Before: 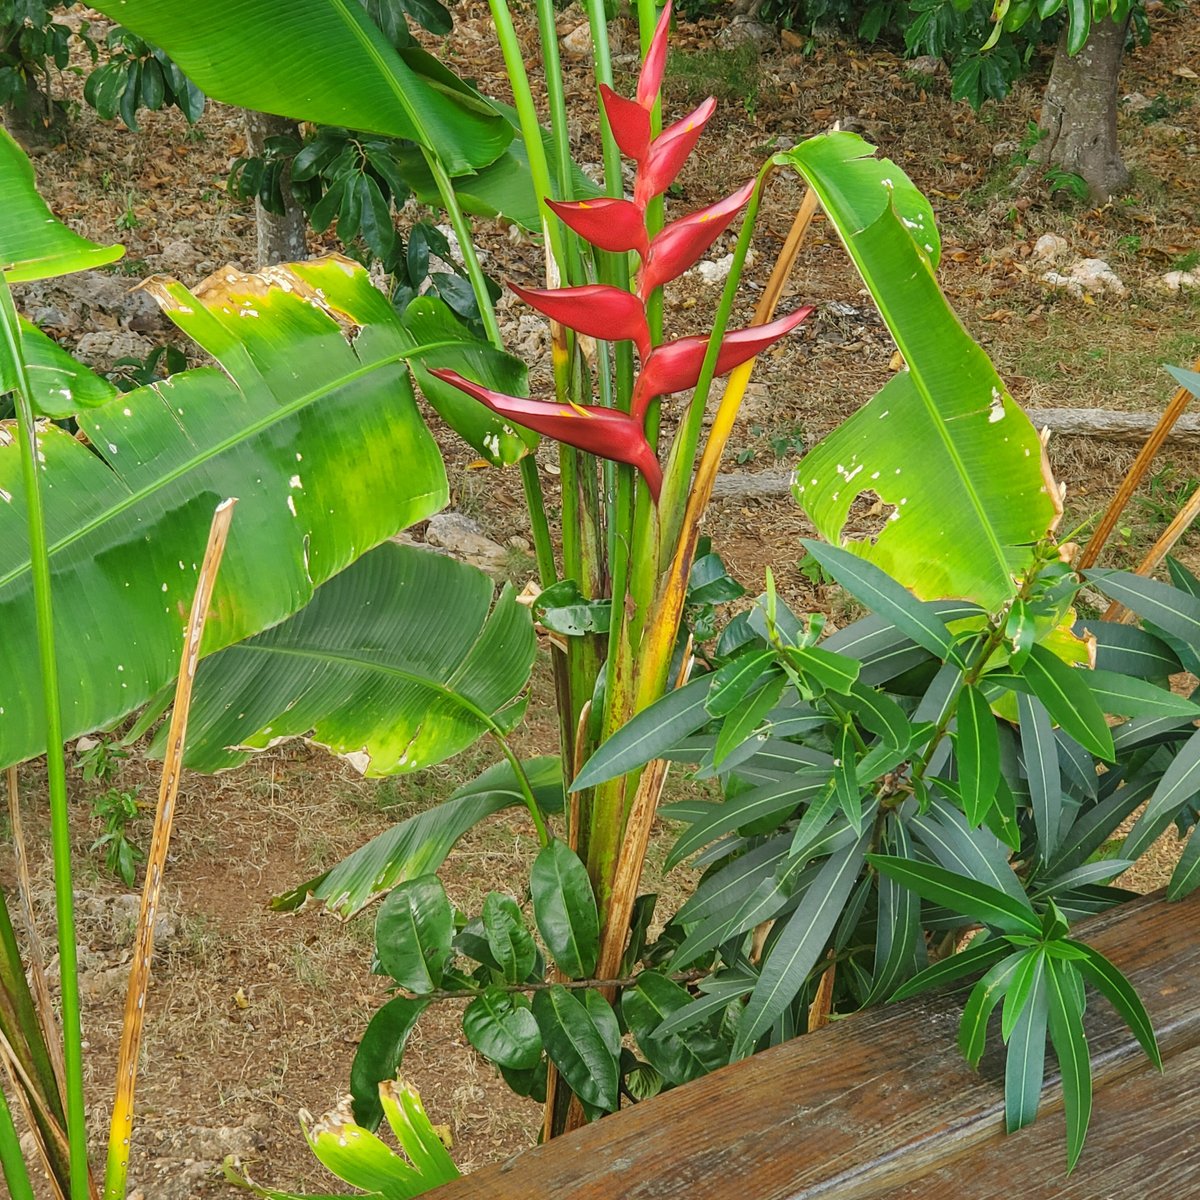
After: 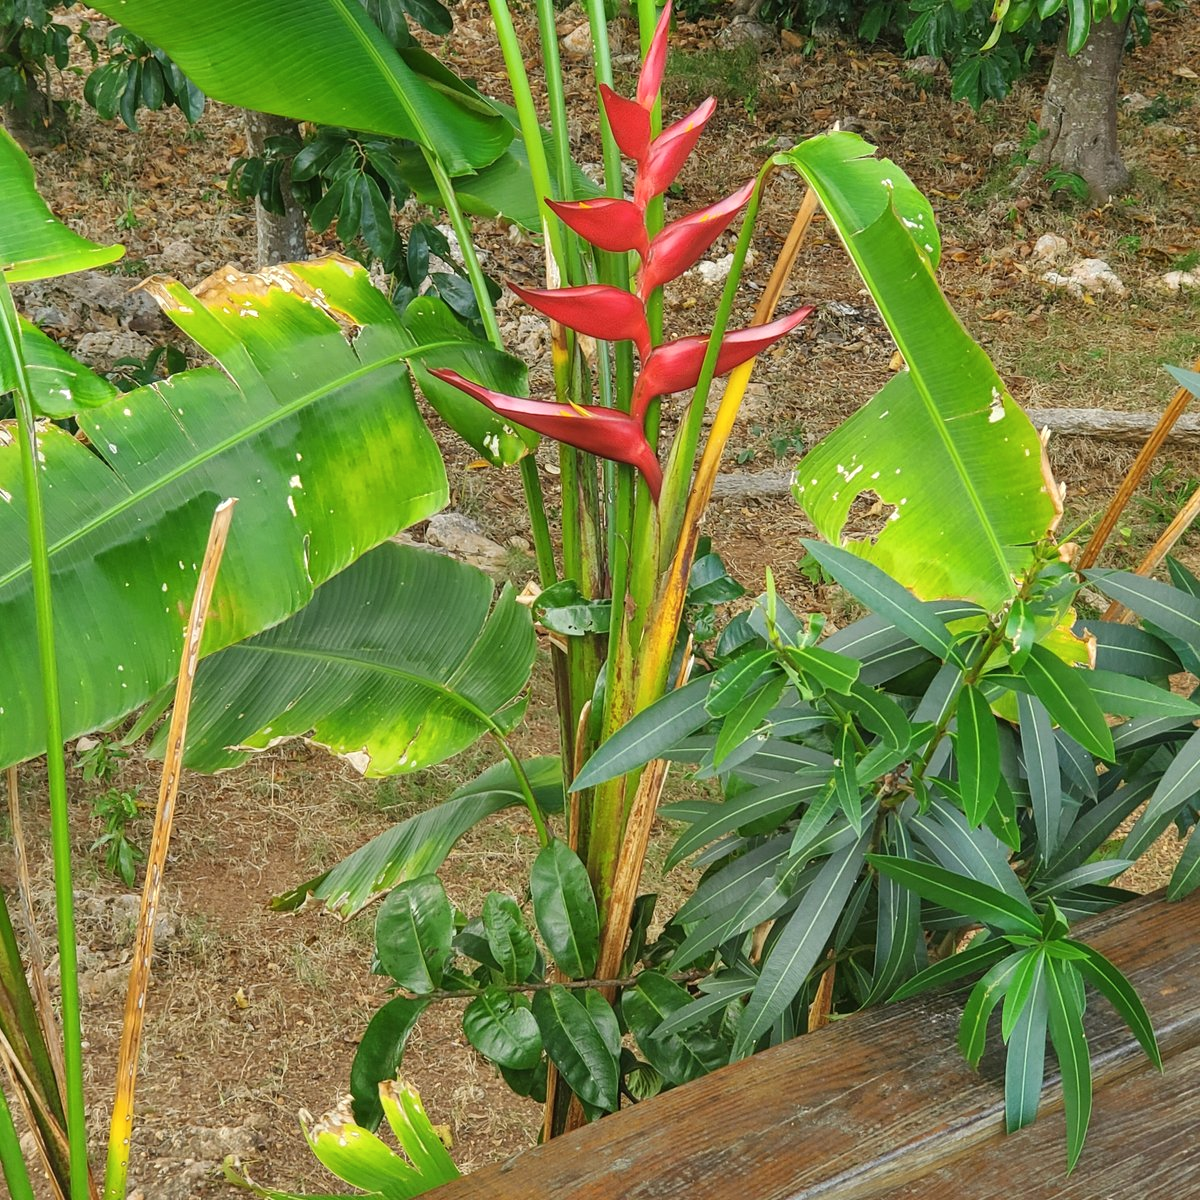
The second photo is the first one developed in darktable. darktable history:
shadows and highlights: radius 171.97, shadows 27.47, white point adjustment 3.14, highlights -68.56, soften with gaussian
